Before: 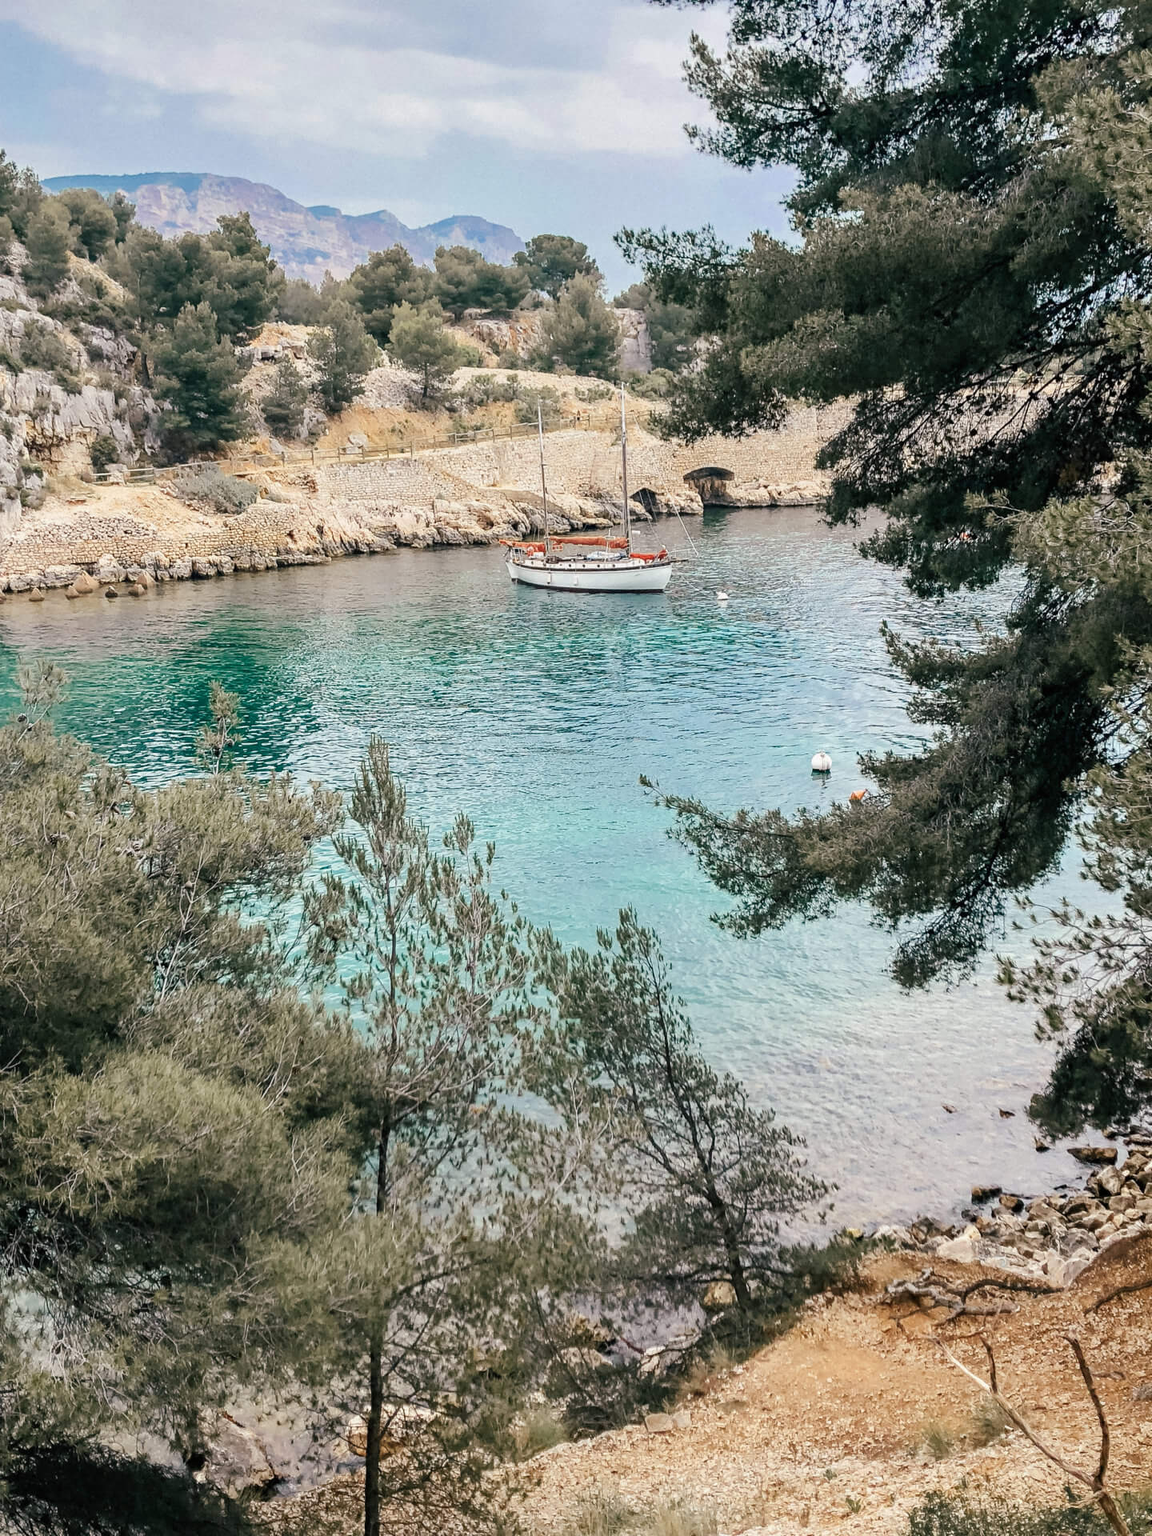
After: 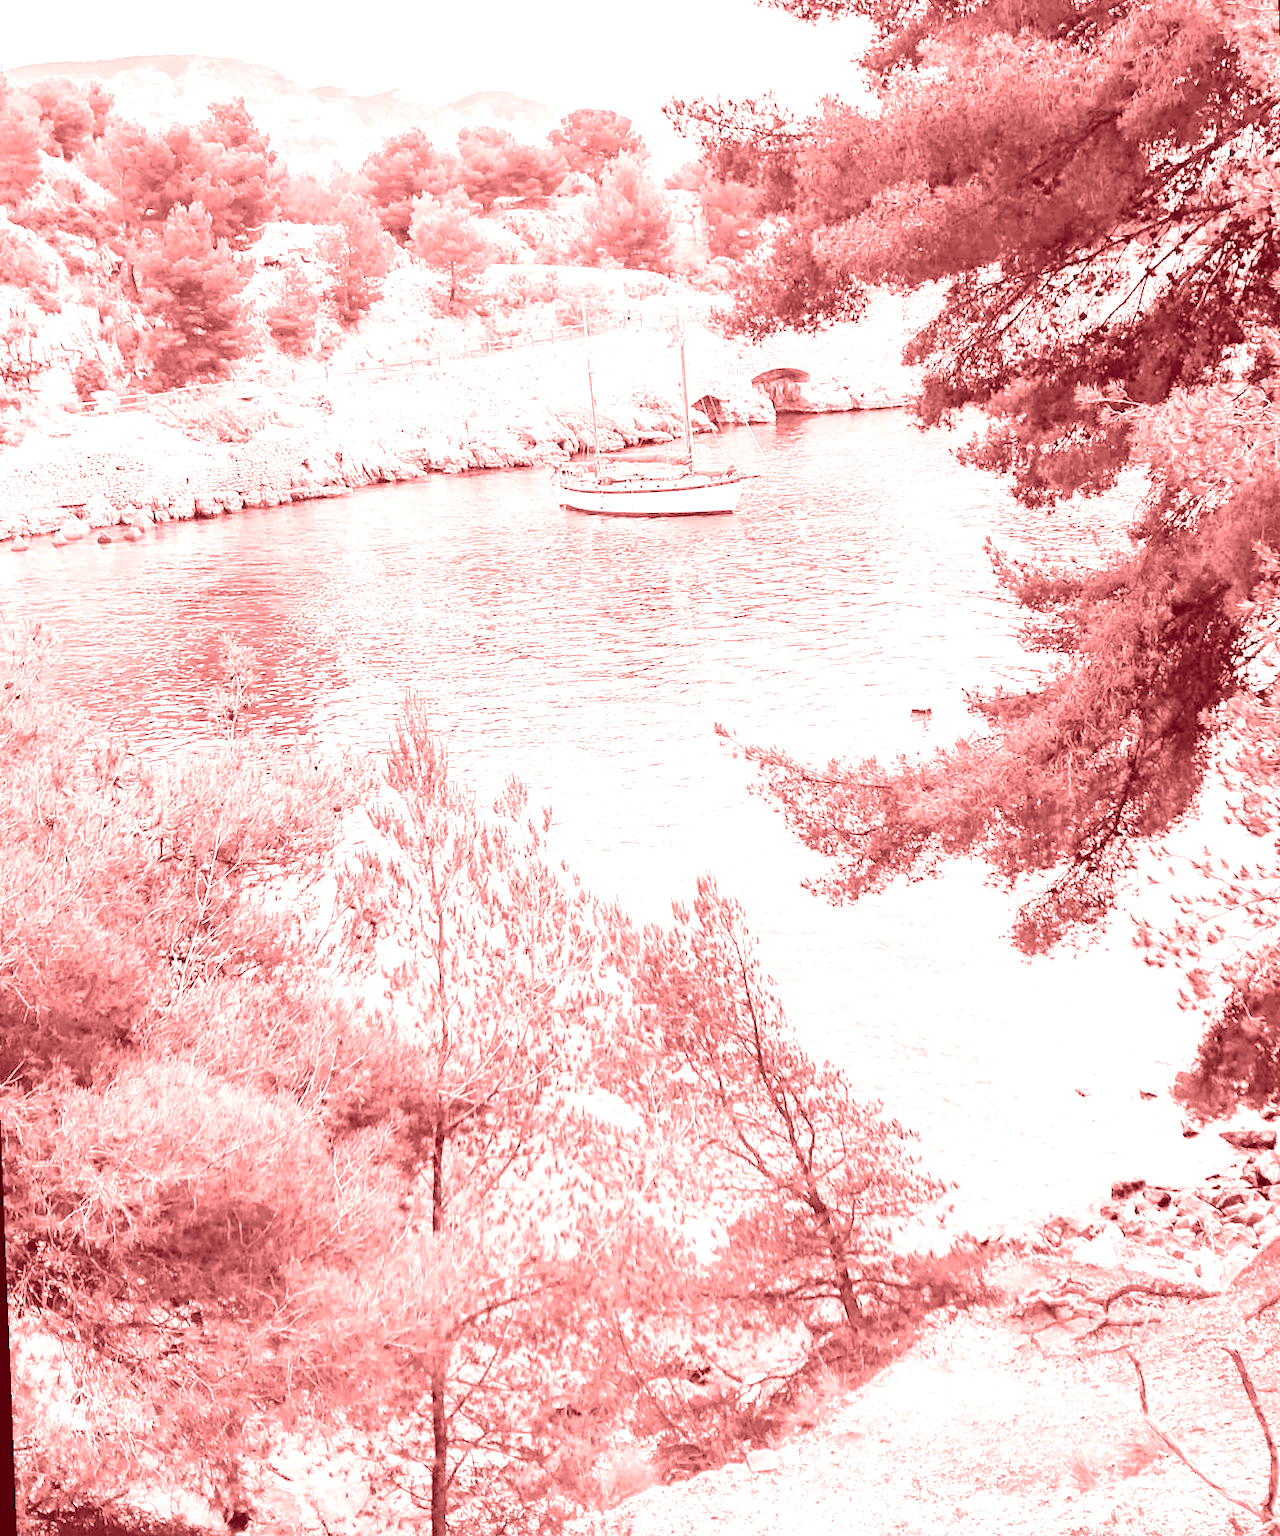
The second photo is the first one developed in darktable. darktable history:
rotate and perspective: rotation -2.12°, lens shift (vertical) 0.009, lens shift (horizontal) -0.008, automatic cropping original format, crop left 0.036, crop right 0.964, crop top 0.05, crop bottom 0.959
exposure: exposure 1.089 EV, compensate highlight preservation false
crop and rotate: top 6.25%
color balance rgb: perceptual saturation grading › global saturation 20%, perceptual saturation grading › highlights -25%, perceptual saturation grading › shadows 50%, global vibrance -25%
white balance: red 0.931, blue 1.11
contrast brightness saturation: brightness 0.28
vibrance: vibrance 15%
colorize: saturation 60%, source mix 100%
